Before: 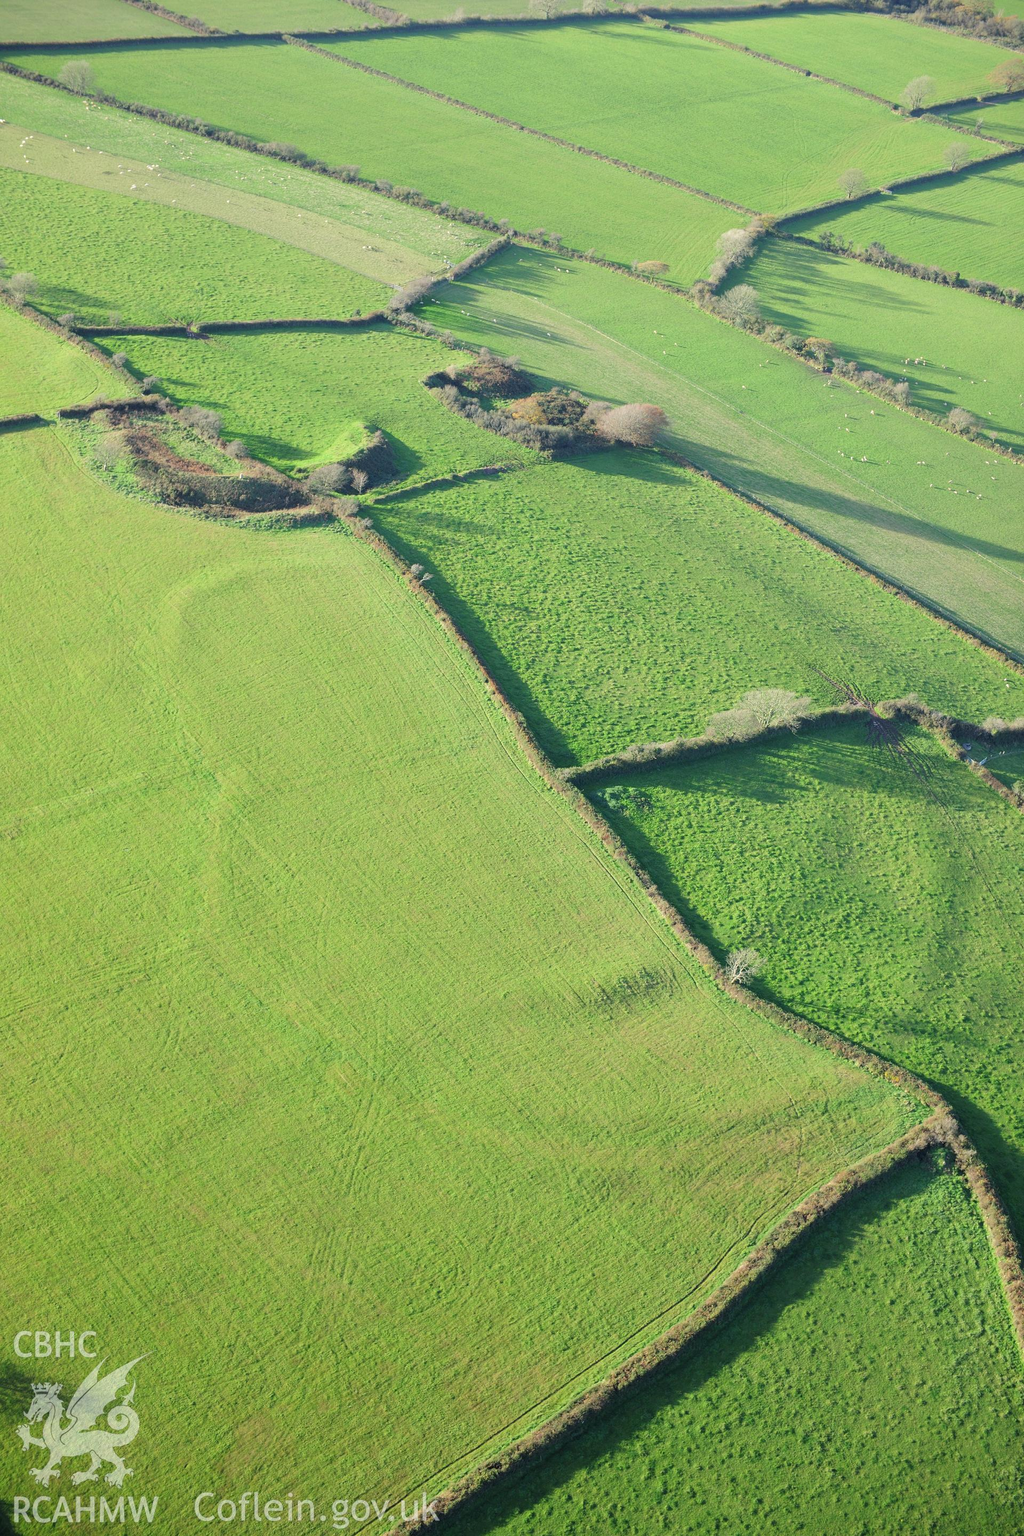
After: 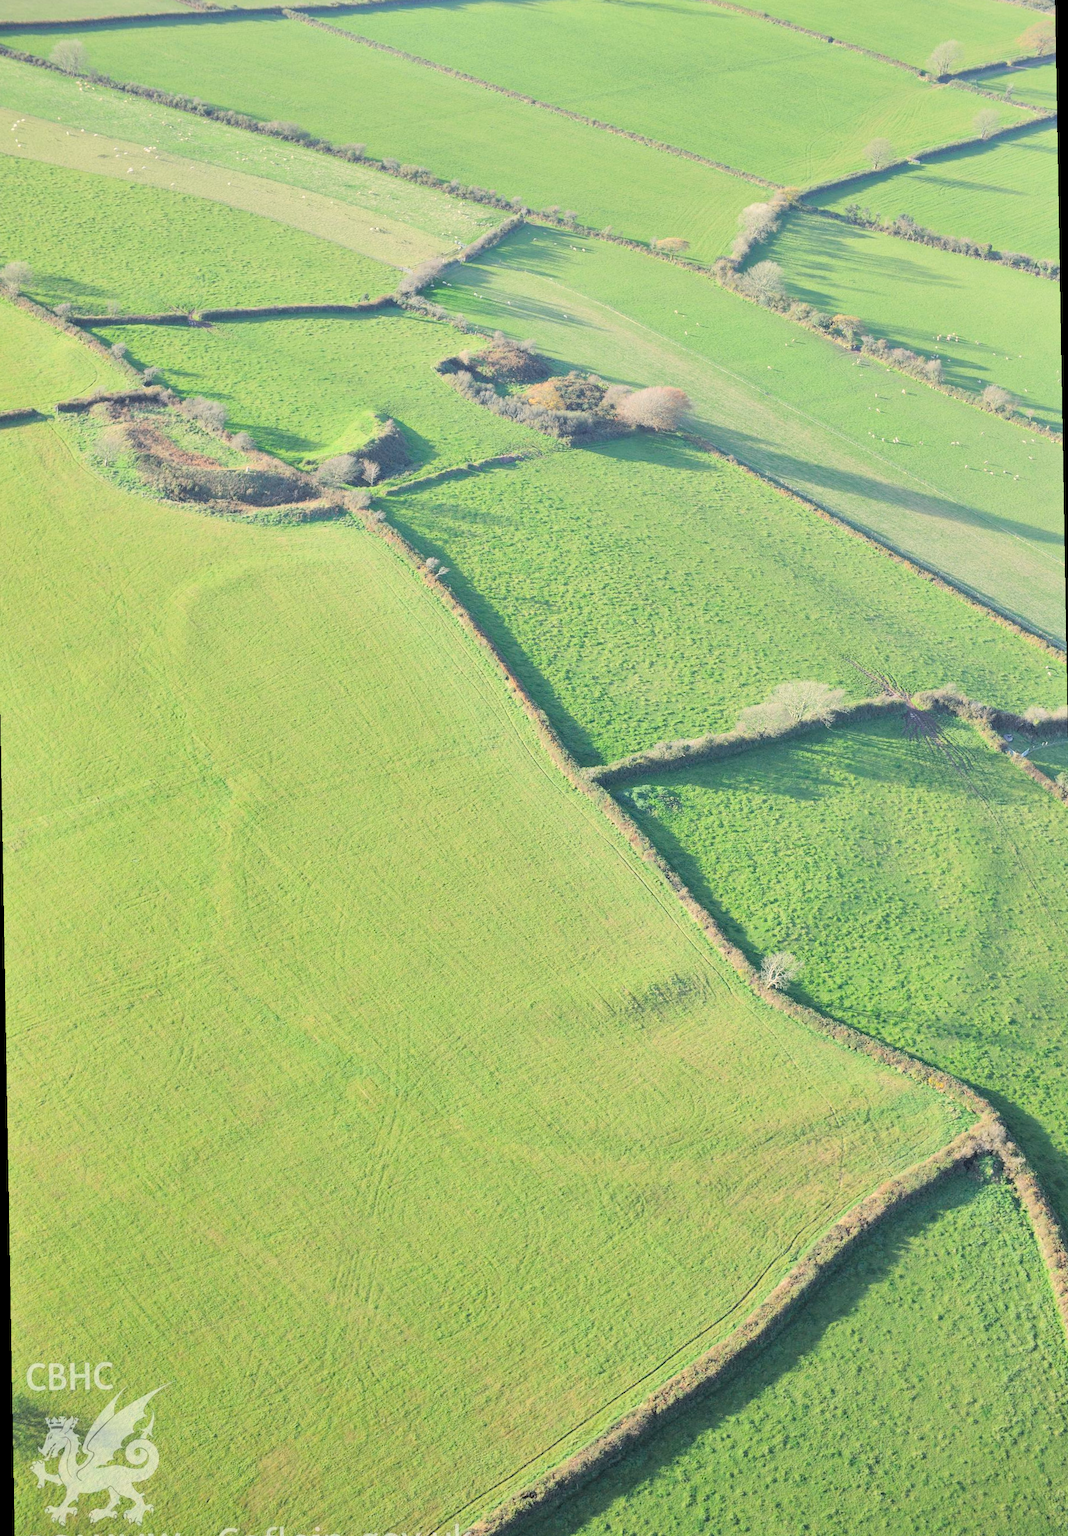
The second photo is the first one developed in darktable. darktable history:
shadows and highlights: shadows color adjustment 97.66%, soften with gaussian
global tonemap: drago (0.7, 100)
rotate and perspective: rotation -1°, crop left 0.011, crop right 0.989, crop top 0.025, crop bottom 0.975
